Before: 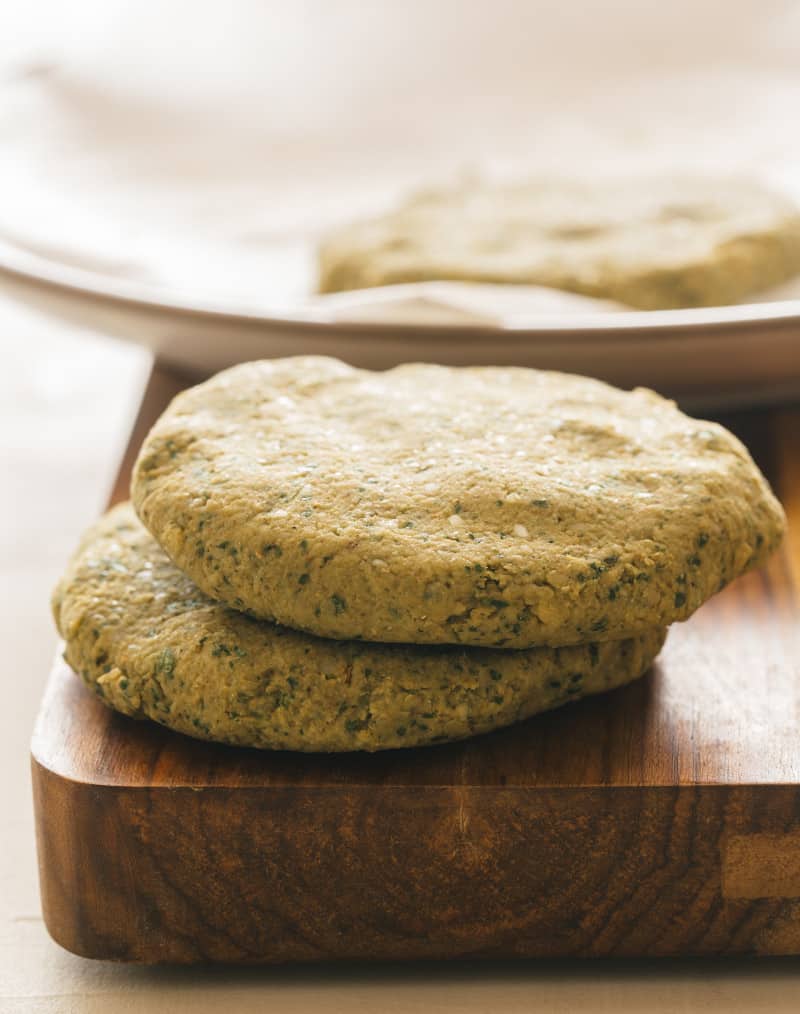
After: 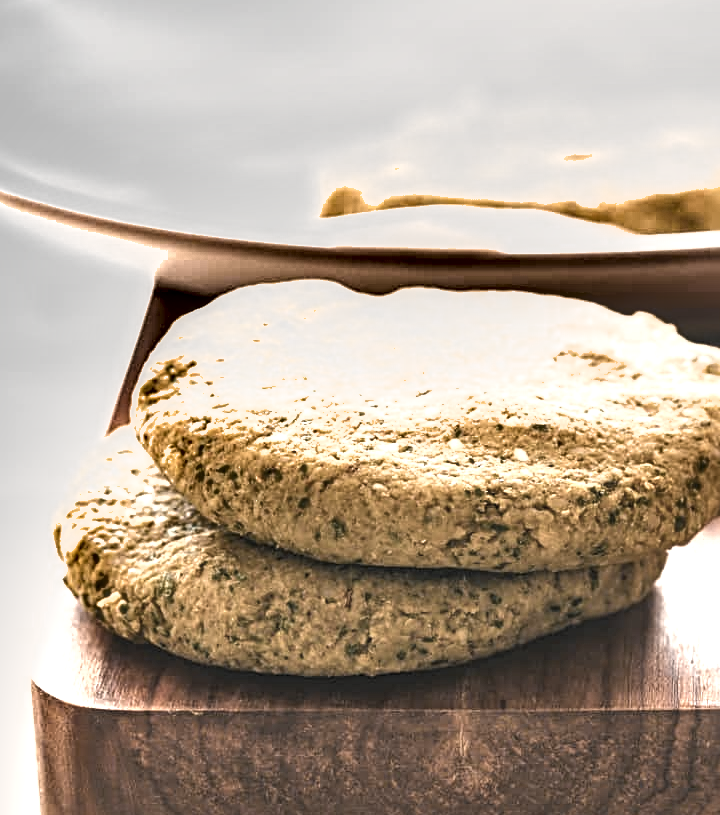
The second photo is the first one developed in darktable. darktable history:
levels: levels [0, 0.476, 0.951]
shadows and highlights: soften with gaussian
exposure: black level correction 0, exposure 1.098 EV, compensate exposure bias true, compensate highlight preservation false
color zones: curves: ch0 [(0, 0.613) (0.01, 0.613) (0.245, 0.448) (0.498, 0.529) (0.642, 0.665) (0.879, 0.777) (0.99, 0.613)]; ch1 [(0, 0.035) (0.121, 0.189) (0.259, 0.197) (0.415, 0.061) (0.589, 0.022) (0.732, 0.022) (0.857, 0.026) (0.991, 0.053)]
local contrast: on, module defaults
sharpen: radius 3.983
crop: top 7.514%, right 9.878%, bottom 12.085%
color balance rgb: highlights gain › chroma 2.989%, highlights gain › hue 71.72°, linear chroma grading › global chroma 33.454%, perceptual saturation grading › global saturation 1.583%, perceptual saturation grading › highlights -3.028%, perceptual saturation grading › mid-tones 3.451%, perceptual saturation grading › shadows 7.067%, hue shift -11.91°
